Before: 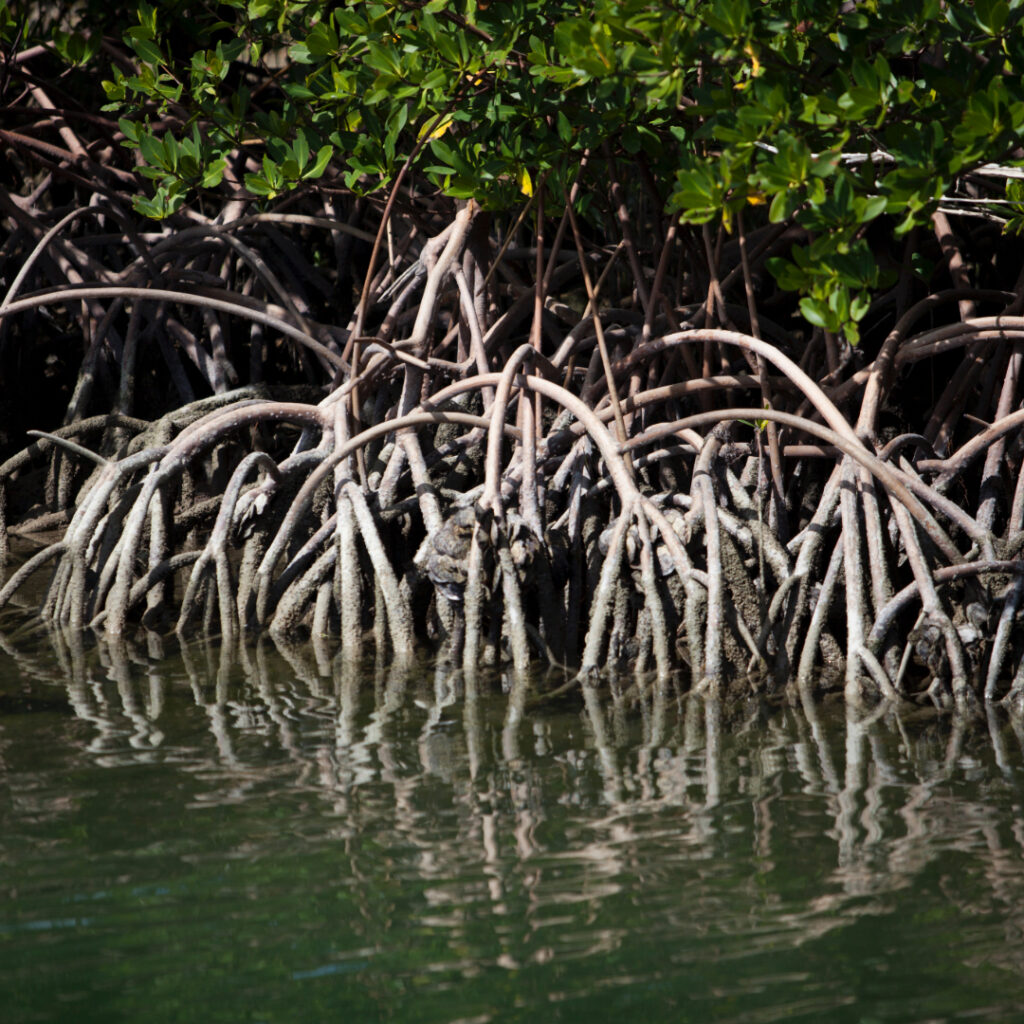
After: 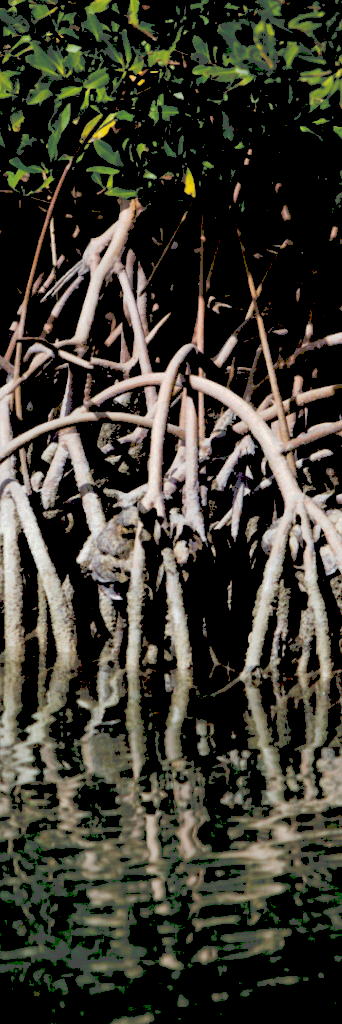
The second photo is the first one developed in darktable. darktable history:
tone curve: curves: ch0 [(0, 0) (0.003, 0.298) (0.011, 0.298) (0.025, 0.298) (0.044, 0.3) (0.069, 0.302) (0.1, 0.312) (0.136, 0.329) (0.177, 0.354) (0.224, 0.376) (0.277, 0.408) (0.335, 0.453) (0.399, 0.503) (0.468, 0.562) (0.543, 0.623) (0.623, 0.686) (0.709, 0.754) (0.801, 0.825) (0.898, 0.873) (1, 1)], preserve colors none
color balance rgb: perceptual saturation grading › global saturation 29.521%, global vibrance 11.207%
crop: left 32.942%, right 33.618%
exposure: black level correction 0.055, exposure -0.035 EV, compensate highlight preservation false
